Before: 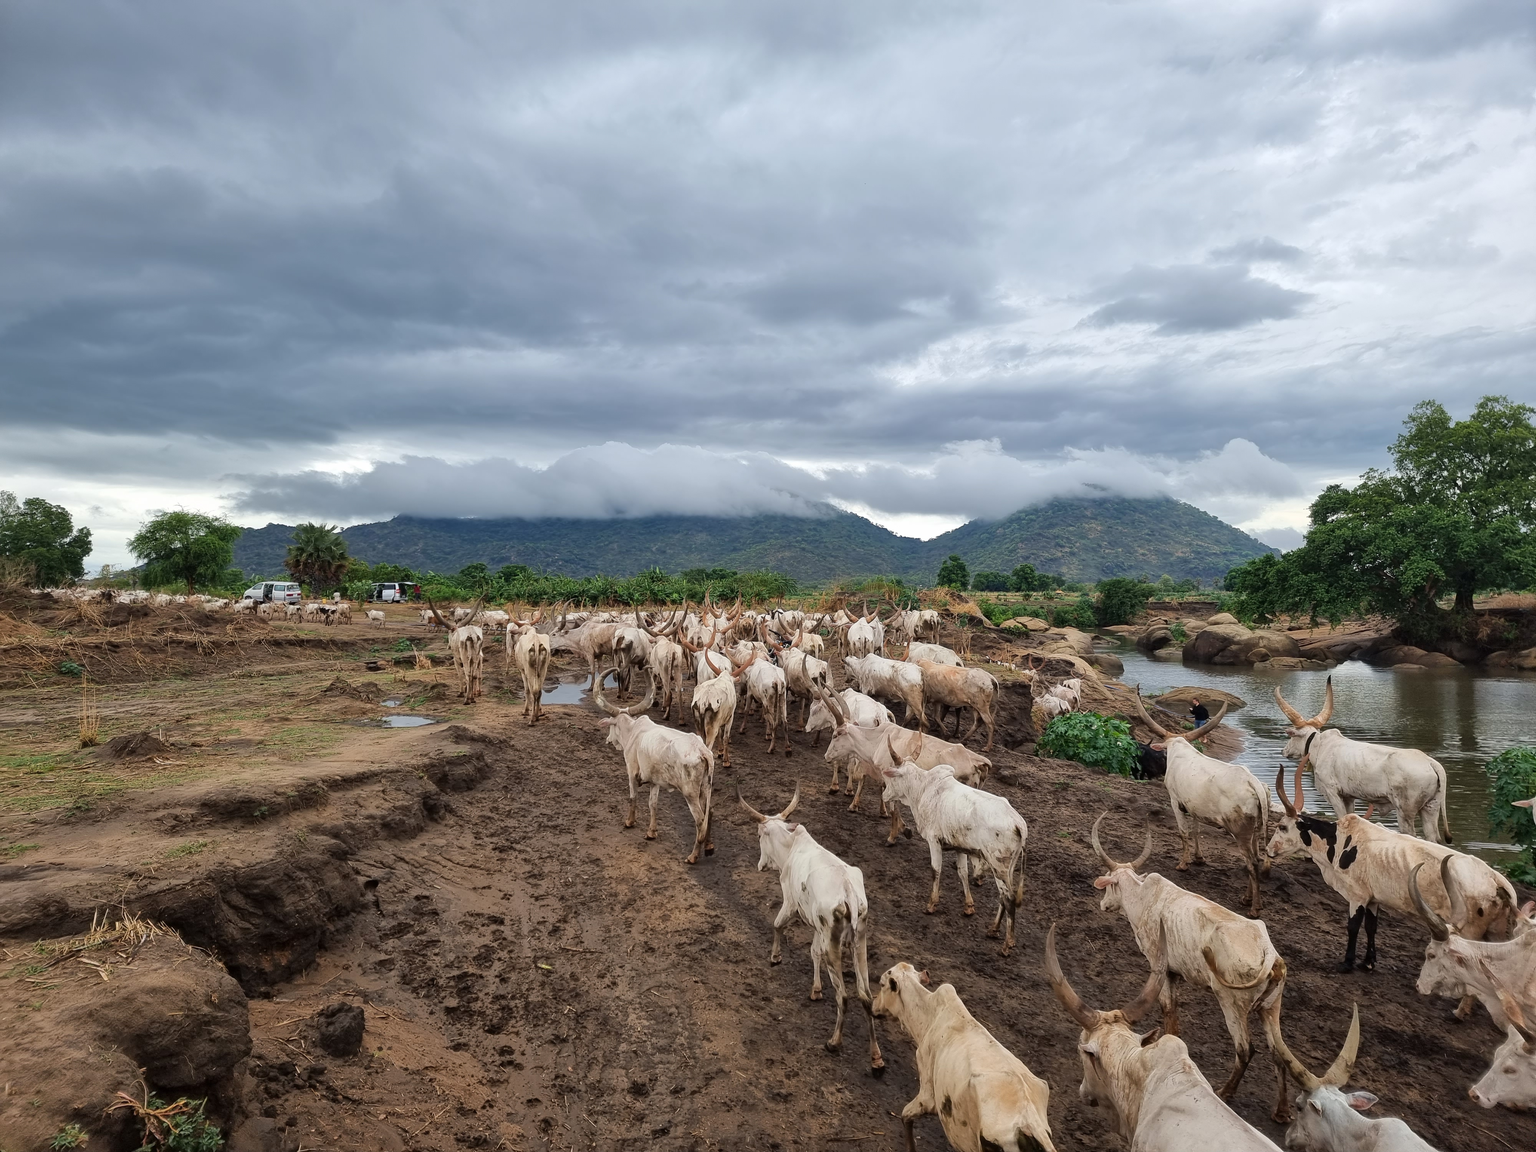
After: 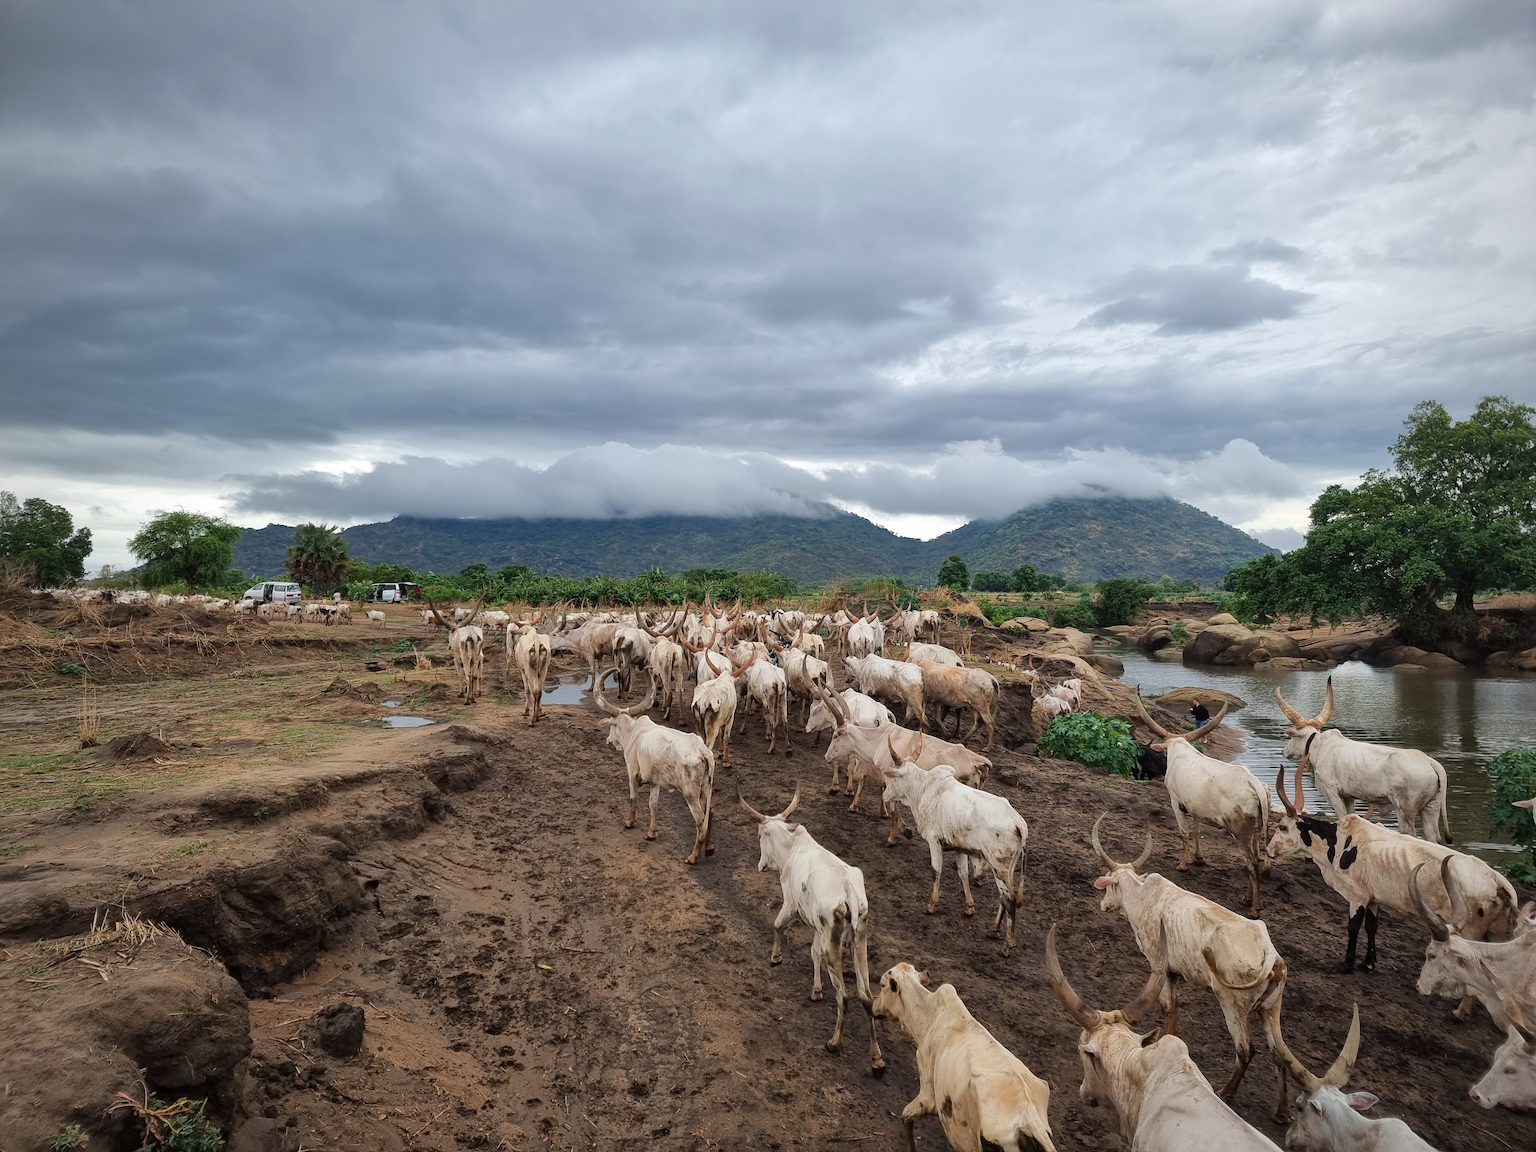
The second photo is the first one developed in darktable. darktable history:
vignetting: fall-off start 74.18%, fall-off radius 66.24%, brightness -0.418, saturation -0.302
